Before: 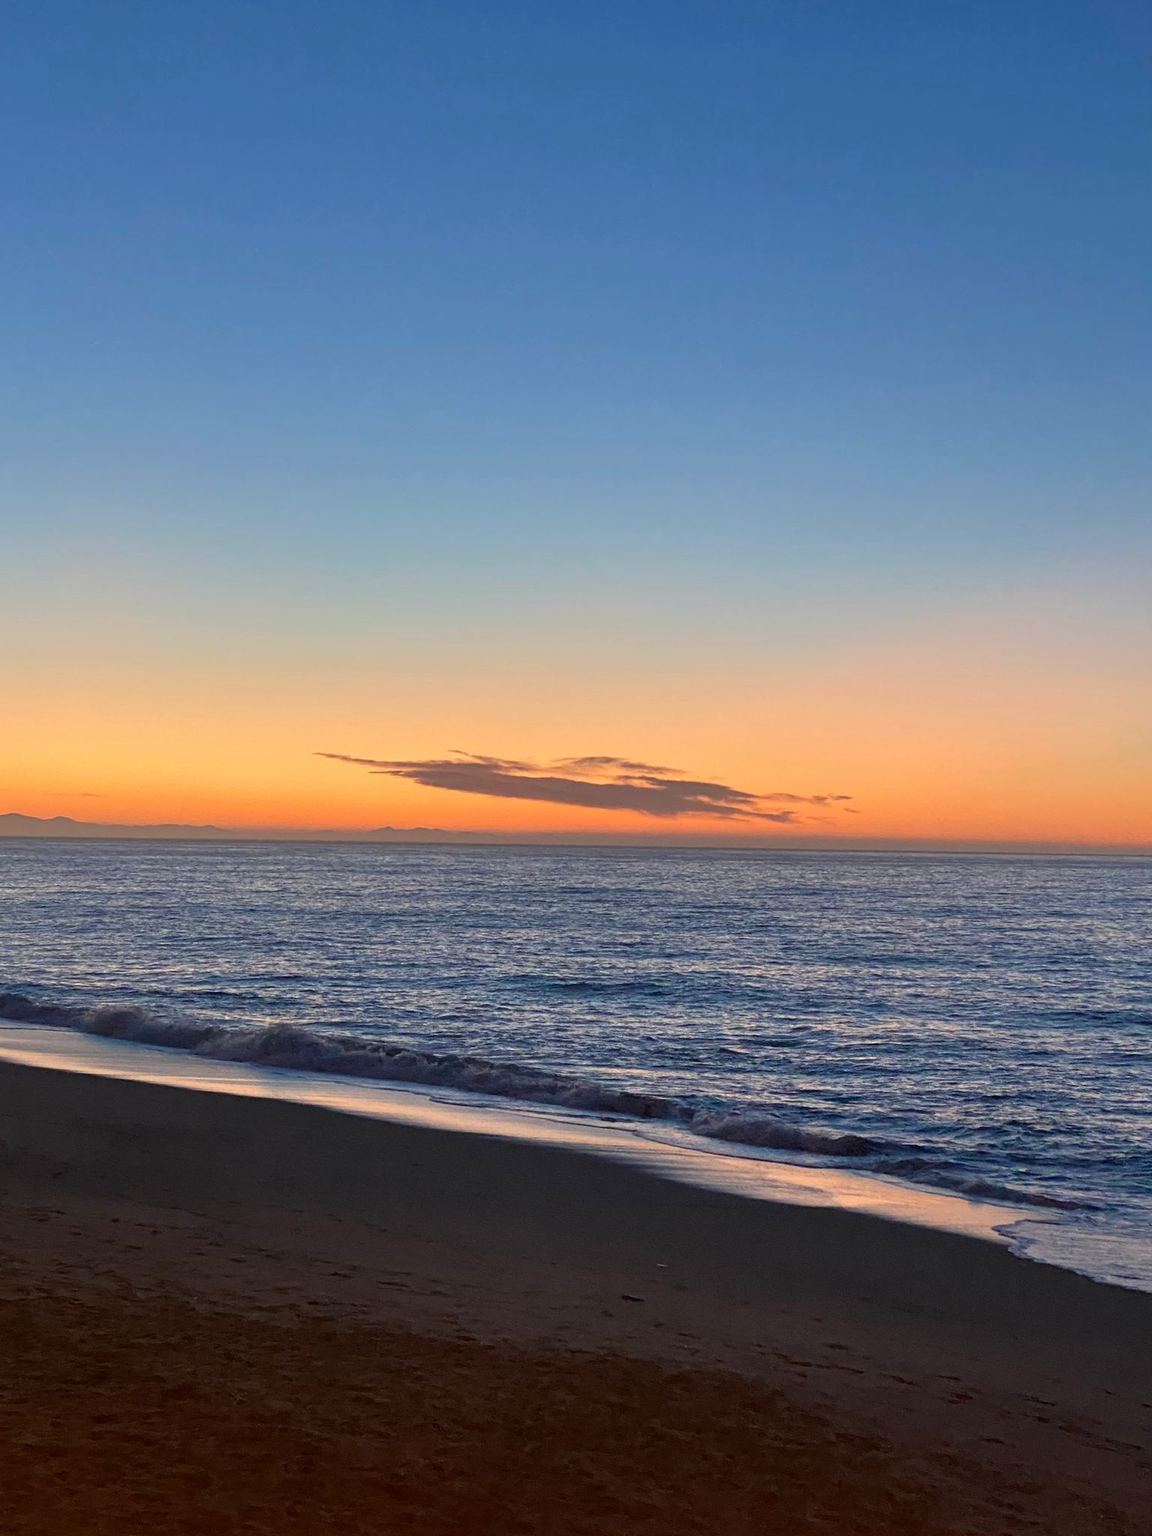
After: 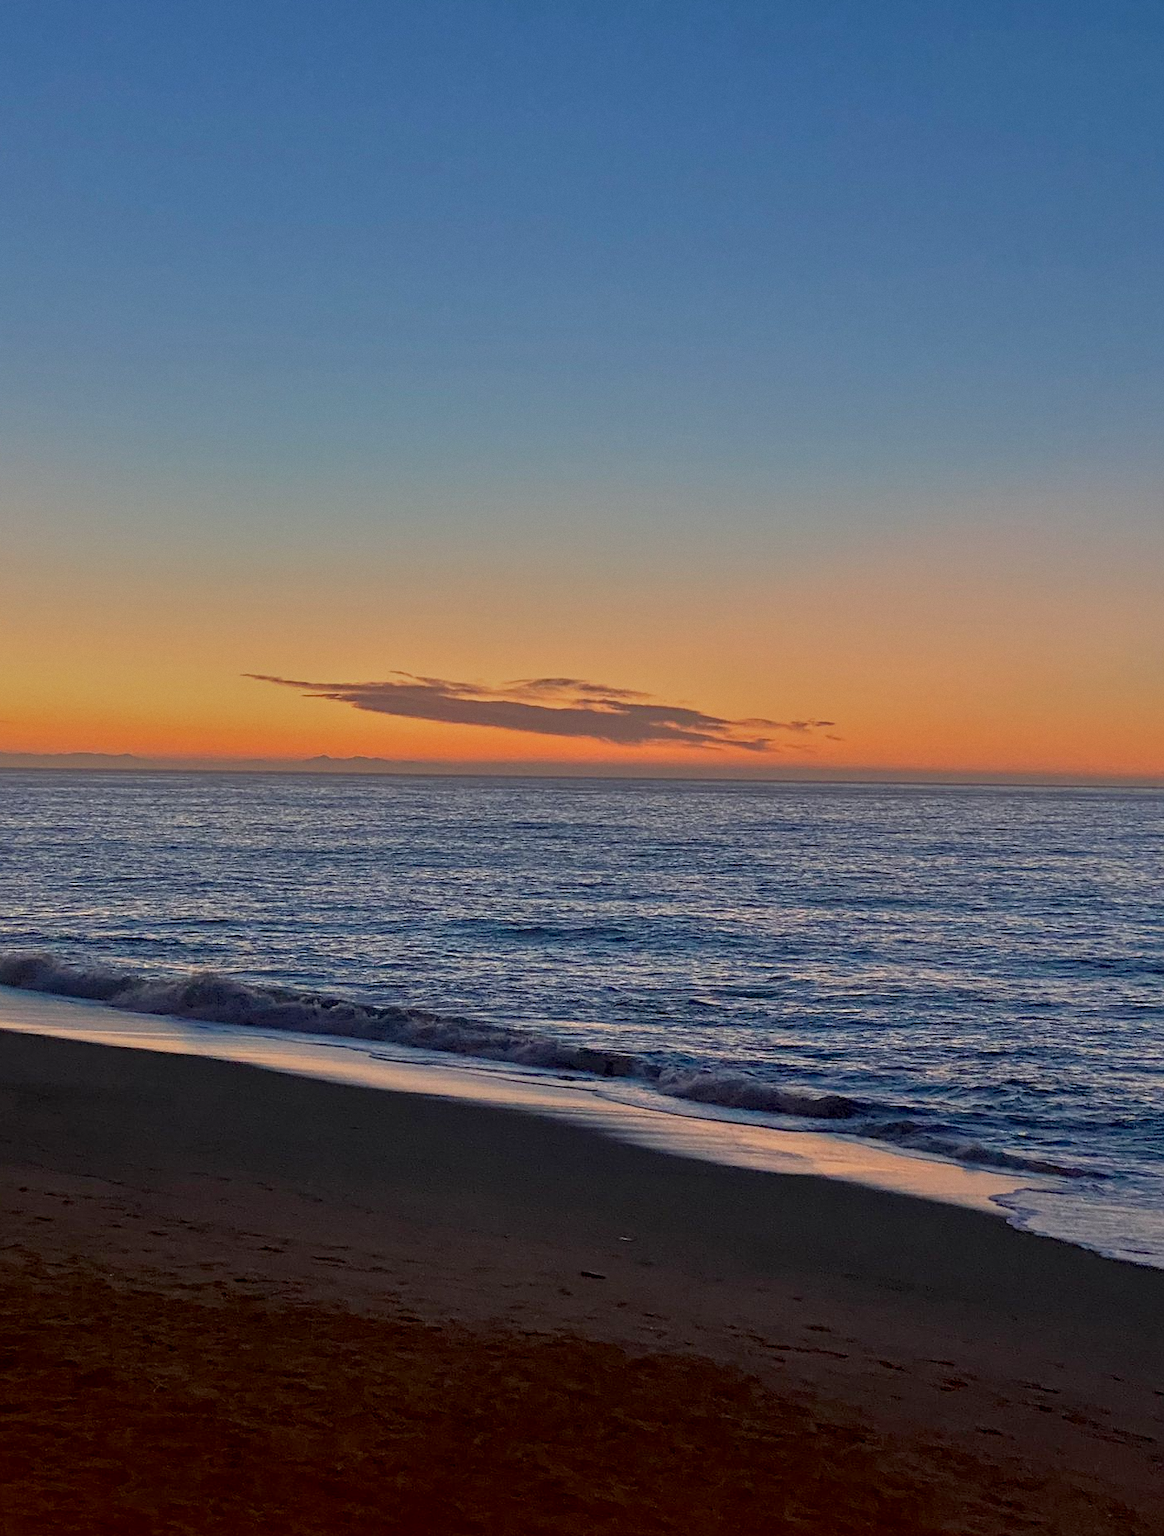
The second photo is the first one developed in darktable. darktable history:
grain: coarseness 0.09 ISO, strength 10%
exposure: black level correction 0.005, exposure 0.001 EV, compensate highlight preservation false
crop and rotate: left 8.262%, top 9.226%
sharpen: radius 1
tone equalizer: -8 EV -0.002 EV, -7 EV 0.005 EV, -6 EV -0.008 EV, -5 EV 0.007 EV, -4 EV -0.042 EV, -3 EV -0.233 EV, -2 EV -0.662 EV, -1 EV -0.983 EV, +0 EV -0.969 EV, smoothing diameter 2%, edges refinement/feathering 20, mask exposure compensation -1.57 EV, filter diffusion 5
